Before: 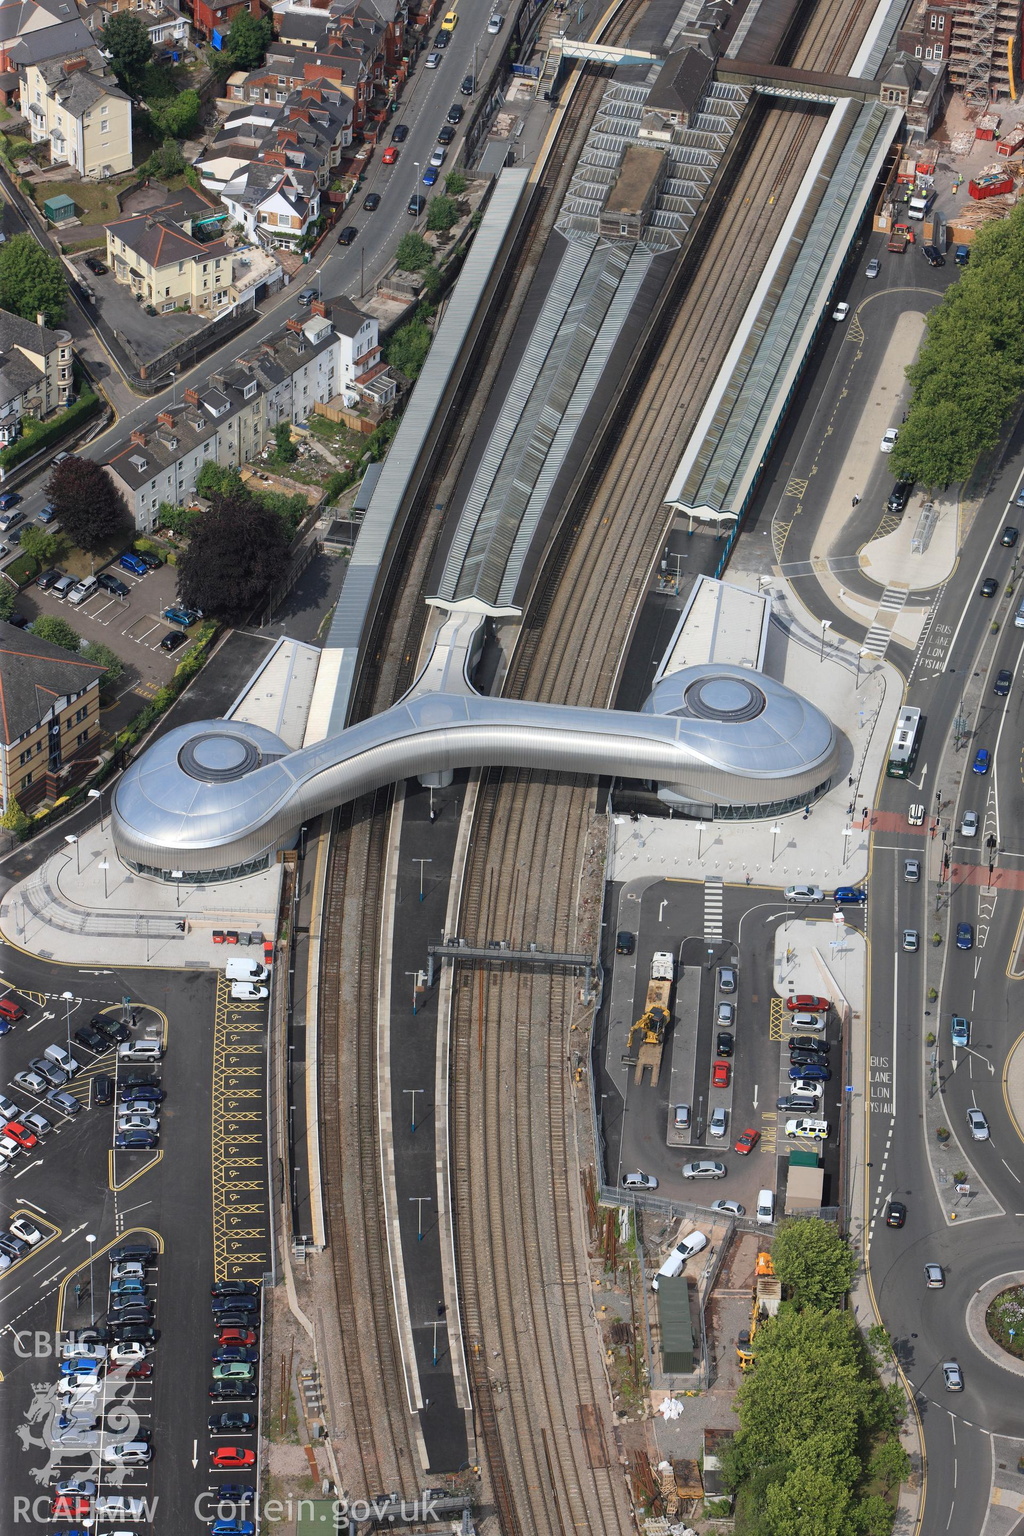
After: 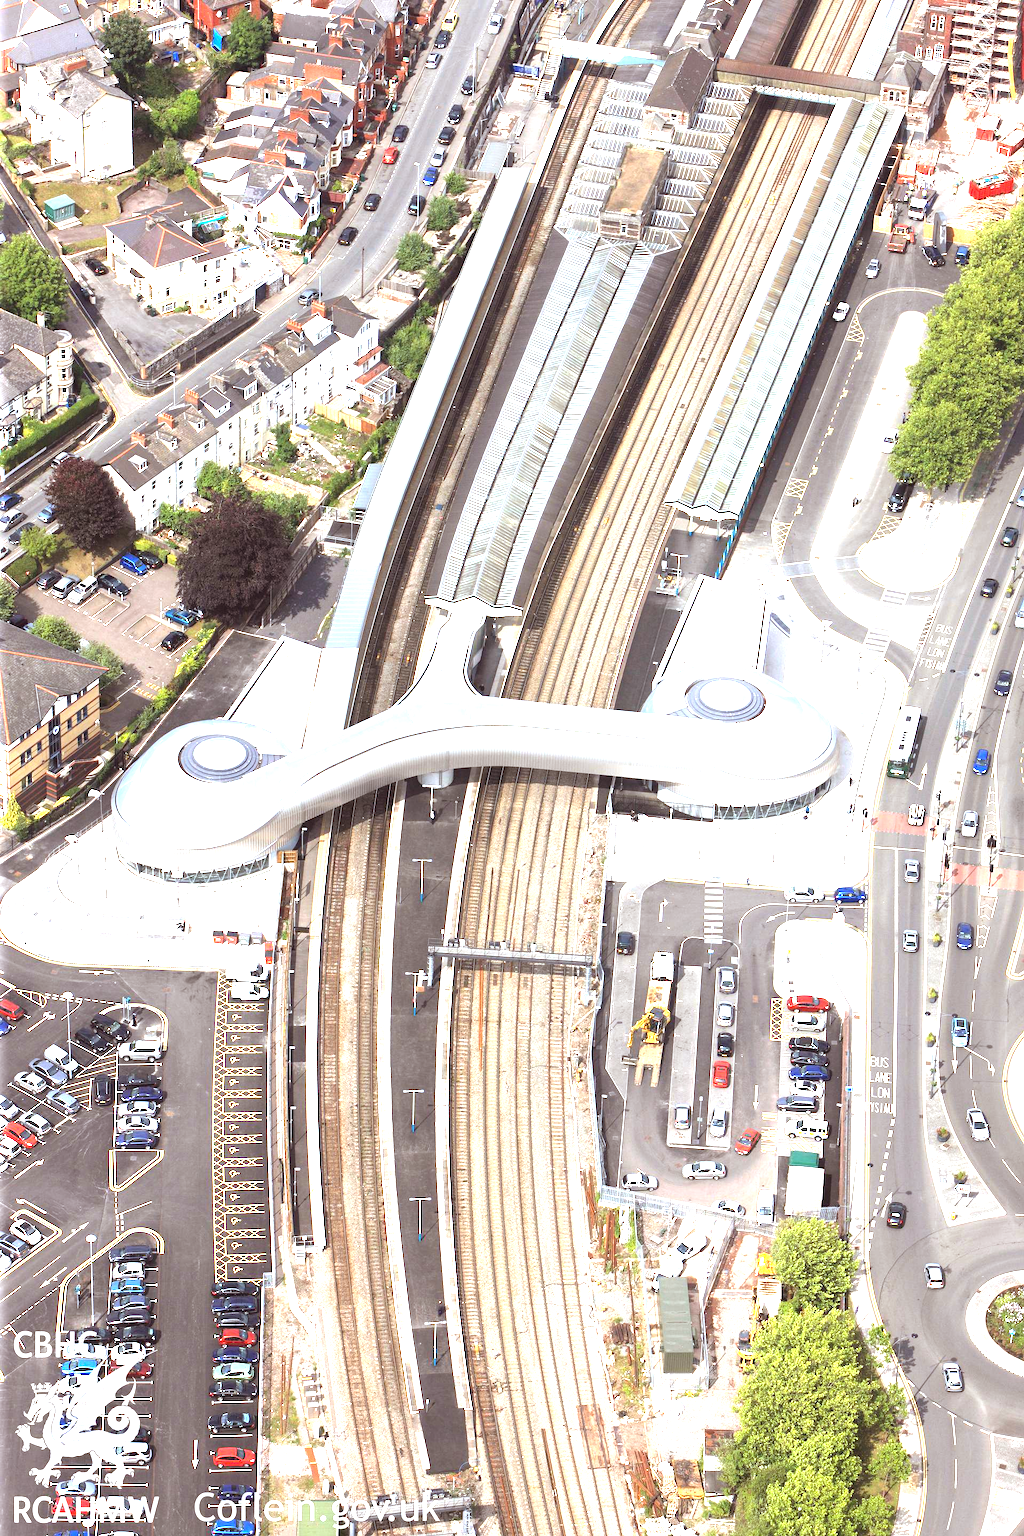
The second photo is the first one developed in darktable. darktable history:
rgb levels: mode RGB, independent channels, levels [[0, 0.5, 1], [0, 0.521, 1], [0, 0.536, 1]]
exposure: exposure 2.207 EV, compensate highlight preservation false
